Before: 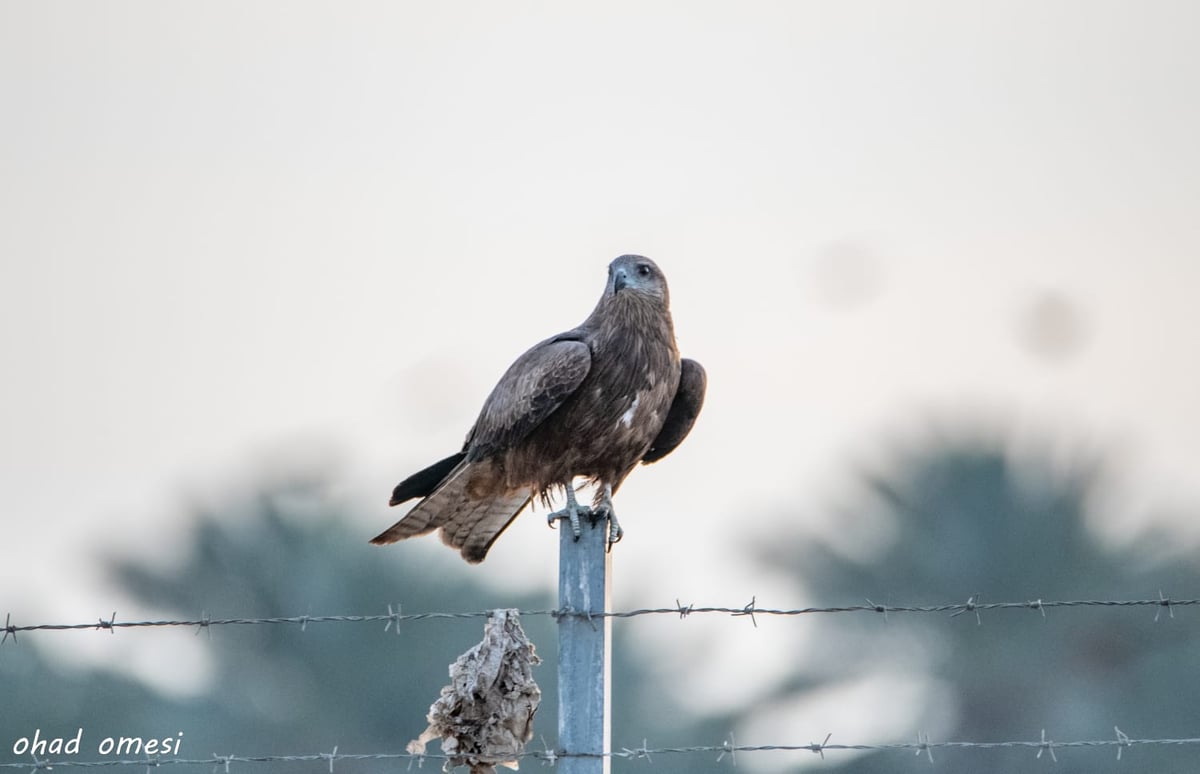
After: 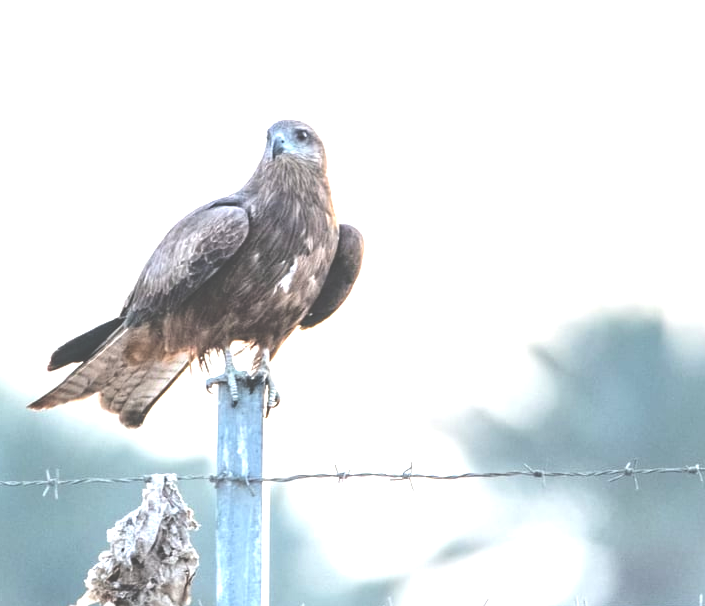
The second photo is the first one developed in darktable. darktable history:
crop and rotate: left 28.549%, top 17.503%, right 12.633%, bottom 4.085%
exposure: black level correction -0.023, exposure 1.395 EV, compensate highlight preservation false
